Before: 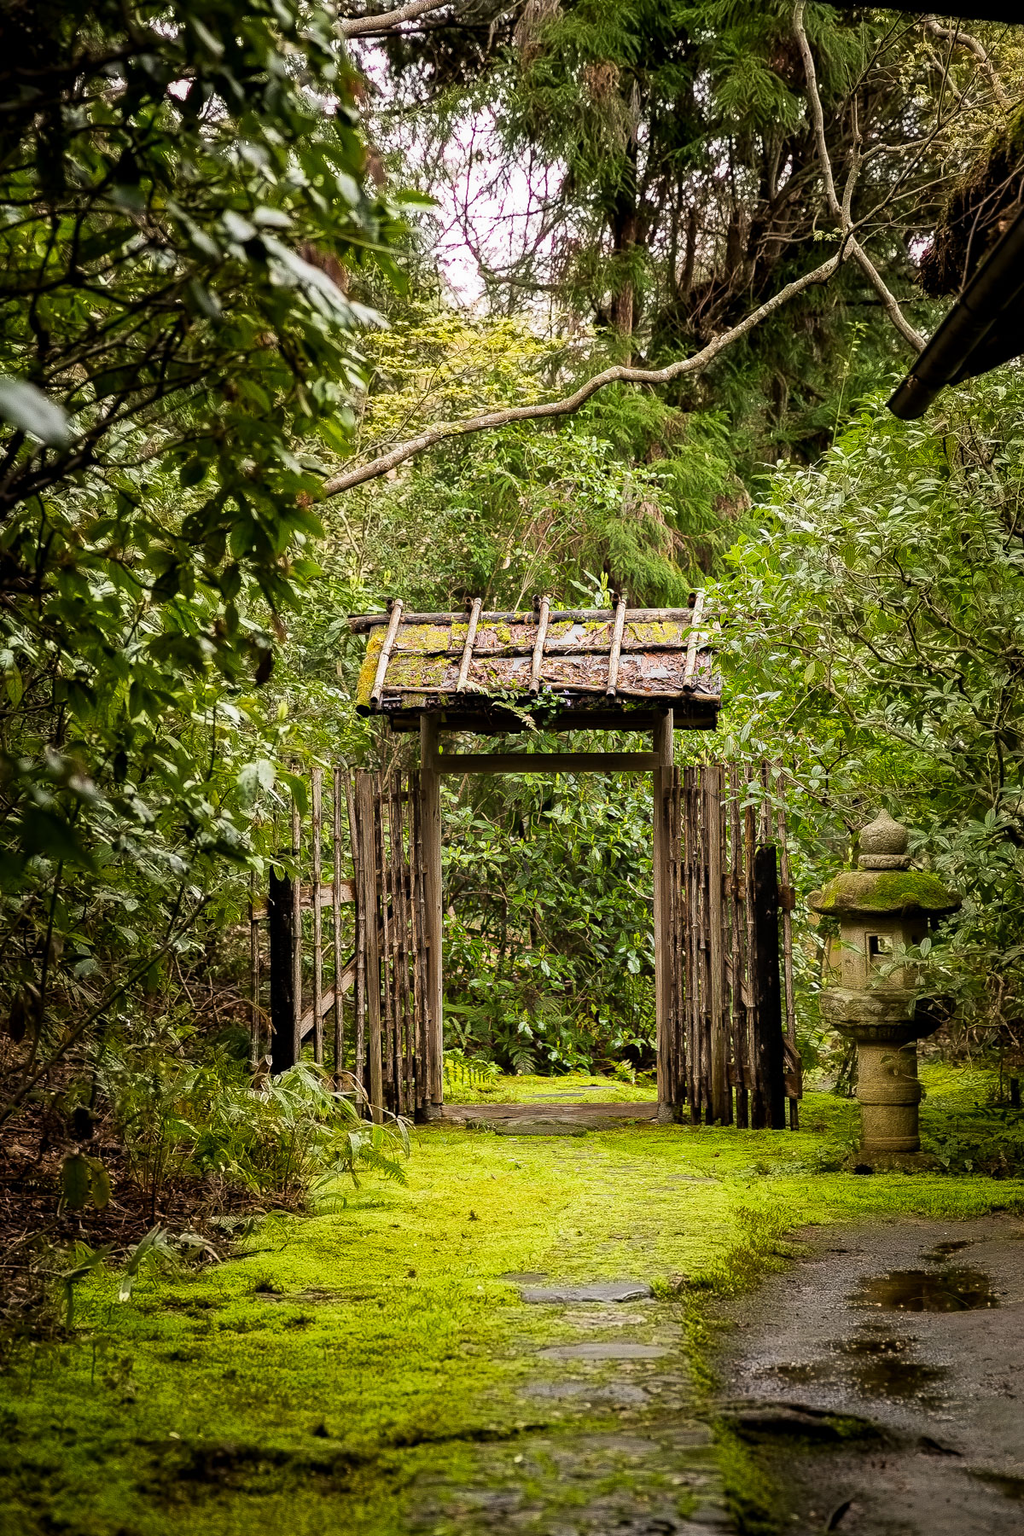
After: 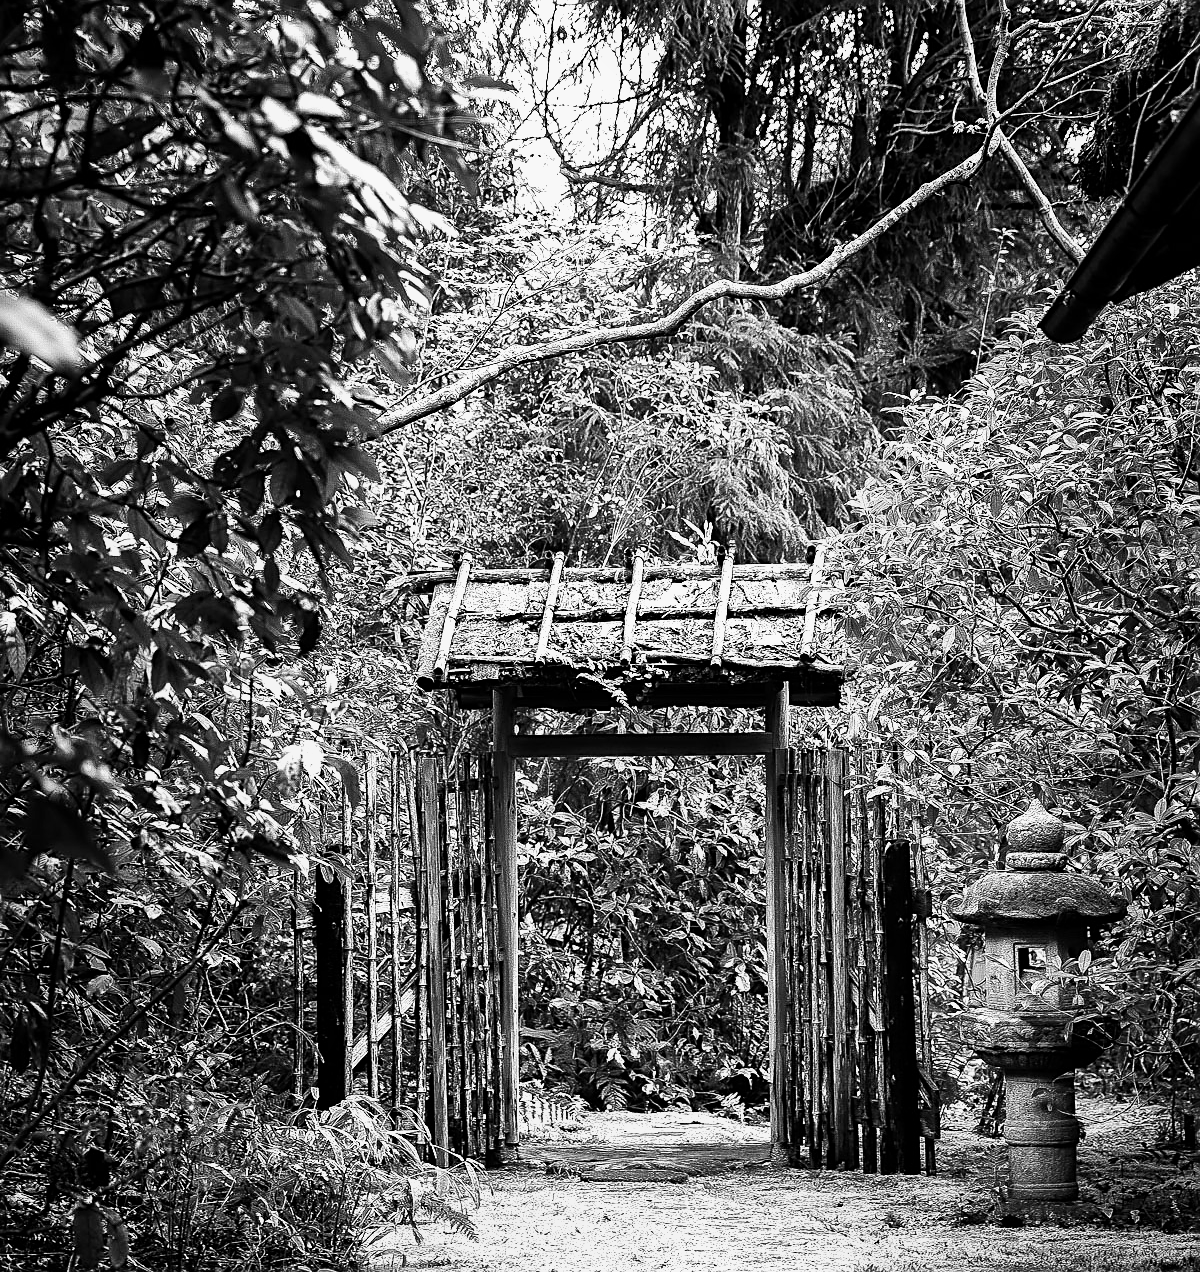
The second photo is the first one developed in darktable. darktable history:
tone equalizer: -8 EV -1.08 EV, -7 EV -1.01 EV, -6 EV -0.867 EV, -5 EV -0.578 EV, -3 EV 0.578 EV, -2 EV 0.867 EV, -1 EV 1.01 EV, +0 EV 1.08 EV, edges refinement/feathering 500, mask exposure compensation -1.57 EV, preserve details no
monochrome: a 73.58, b 64.21
shadows and highlights: low approximation 0.01, soften with gaussian
crop and rotate: top 8.293%, bottom 20.996%
contrast brightness saturation: saturation 0.5
color balance rgb: perceptual saturation grading › global saturation 20%, perceptual saturation grading › highlights -25%, perceptual saturation grading › shadows 25%
color correction: highlights a* 21.16, highlights b* 19.61
sharpen: on, module defaults
